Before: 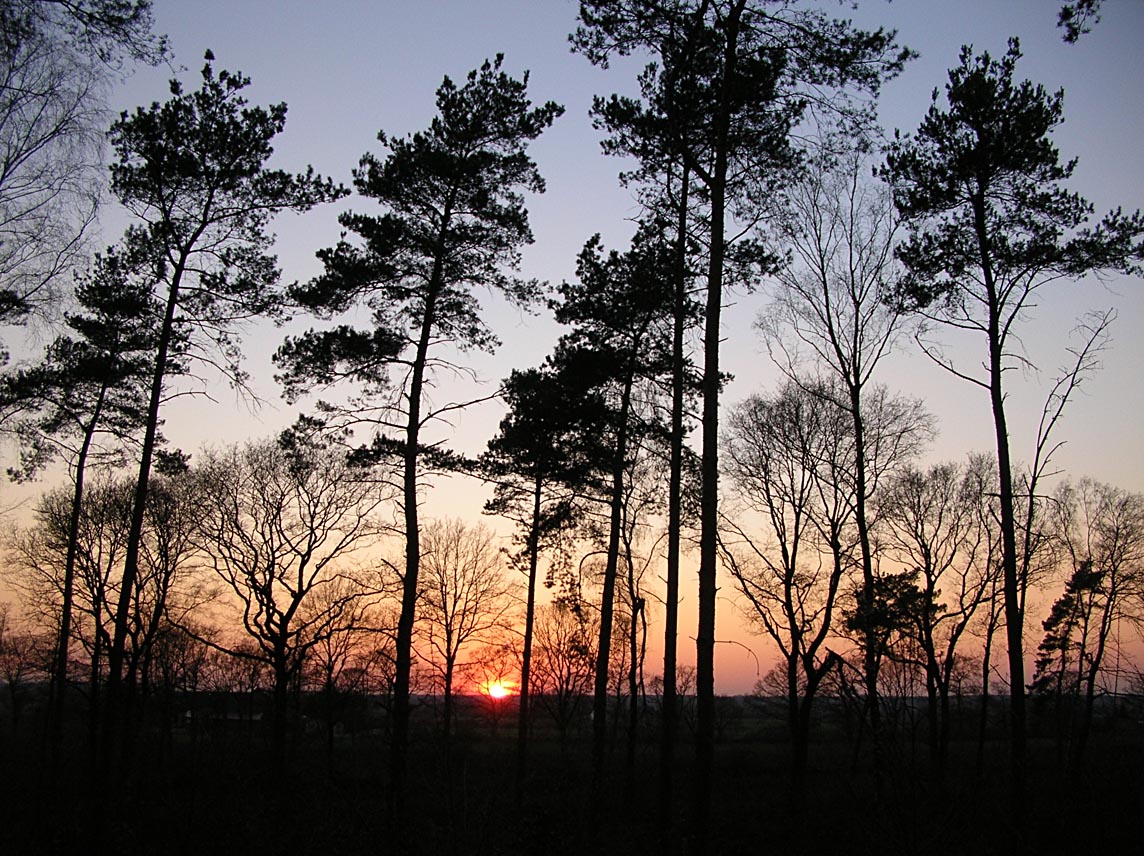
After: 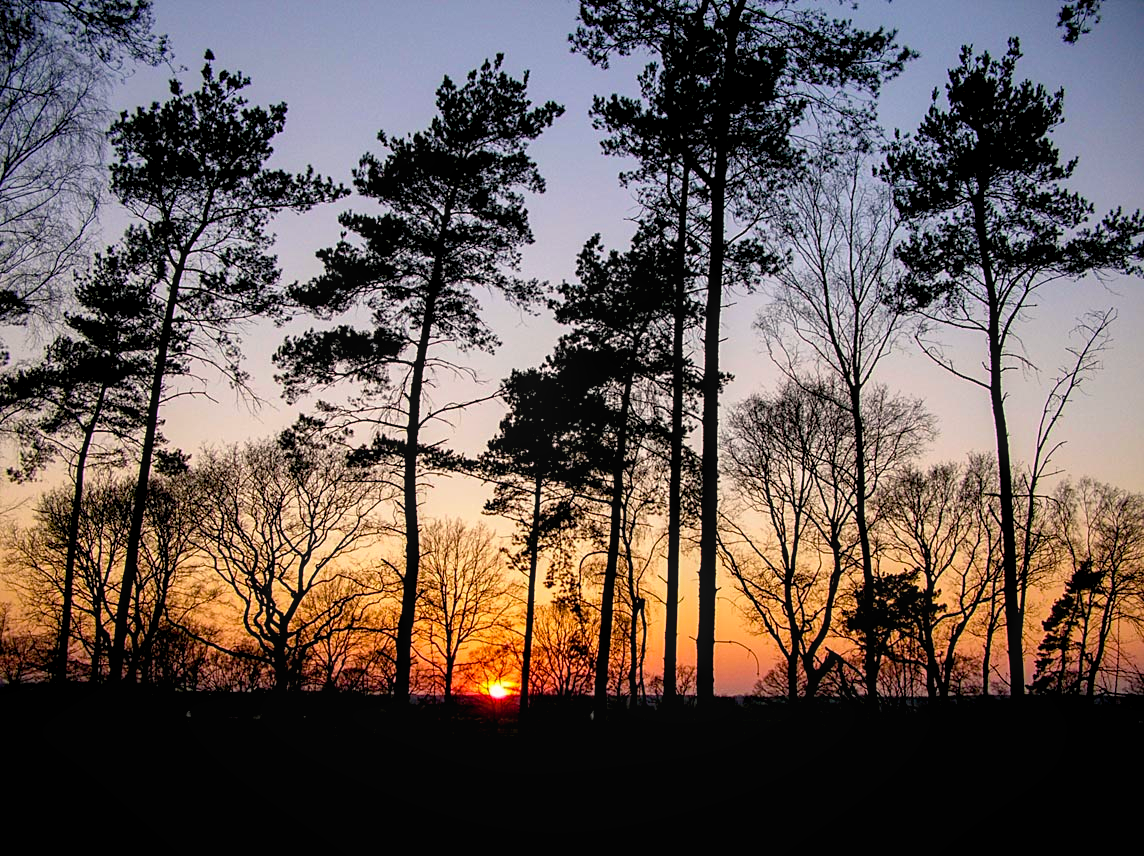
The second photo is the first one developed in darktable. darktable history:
color balance rgb: highlights gain › chroma 1.033%, highlights gain › hue 60.02°, perceptual saturation grading › global saturation 30.157%, global vibrance 20%
exposure: black level correction 0.01, exposure 0.012 EV, compensate exposure bias true, compensate highlight preservation false
local contrast: detail 130%
